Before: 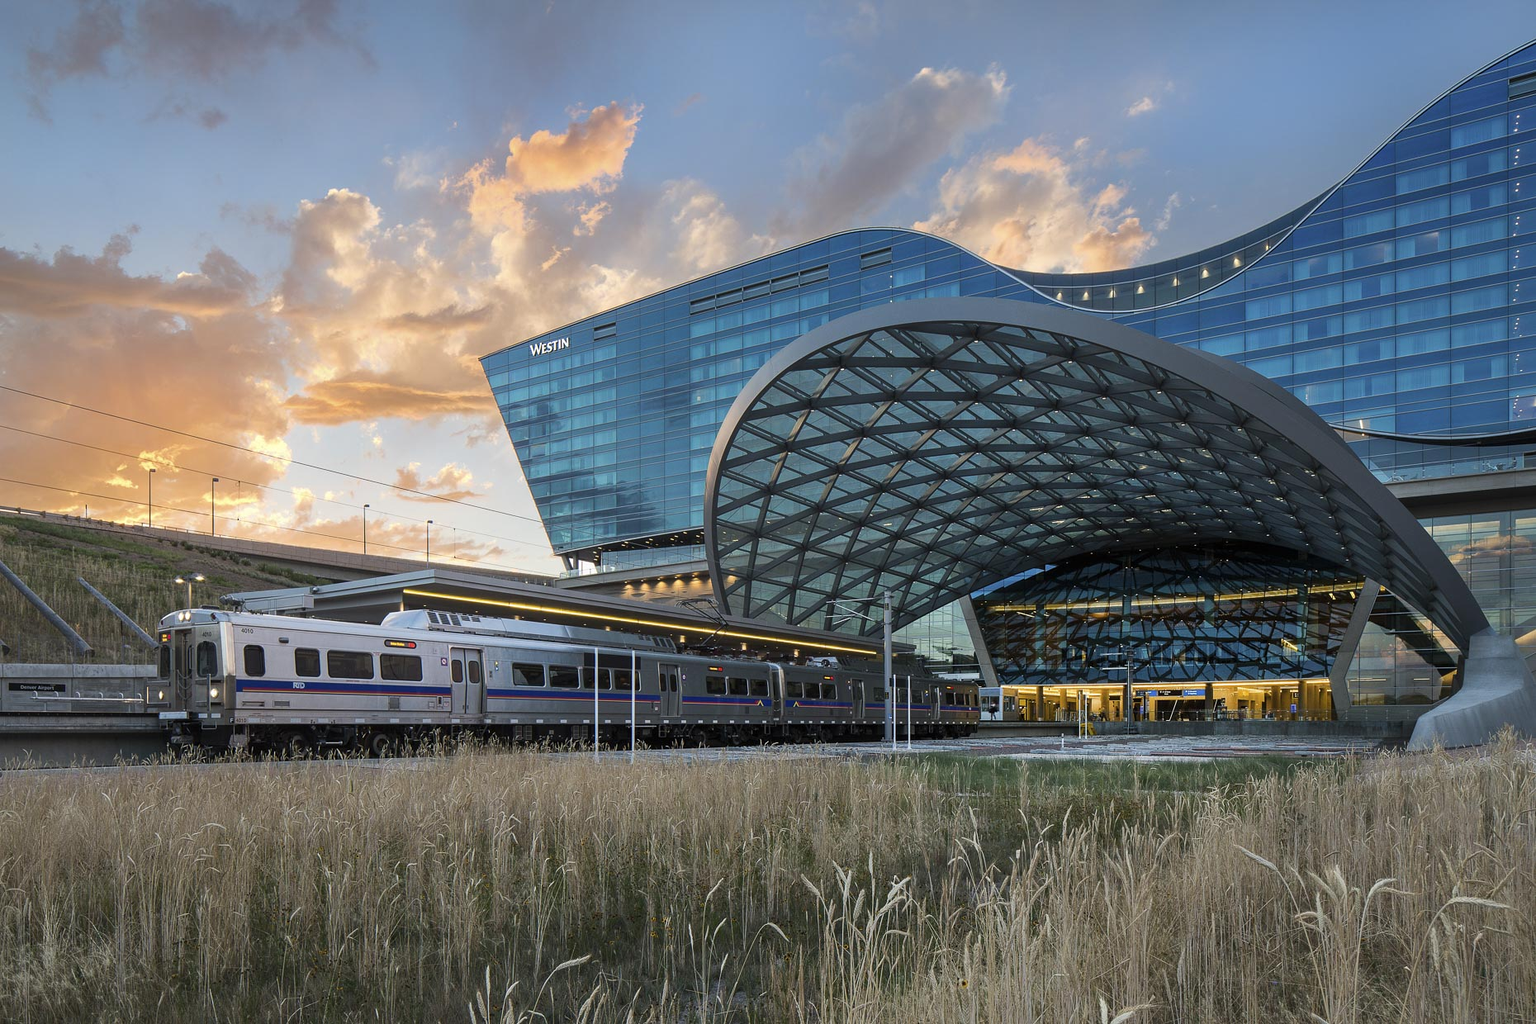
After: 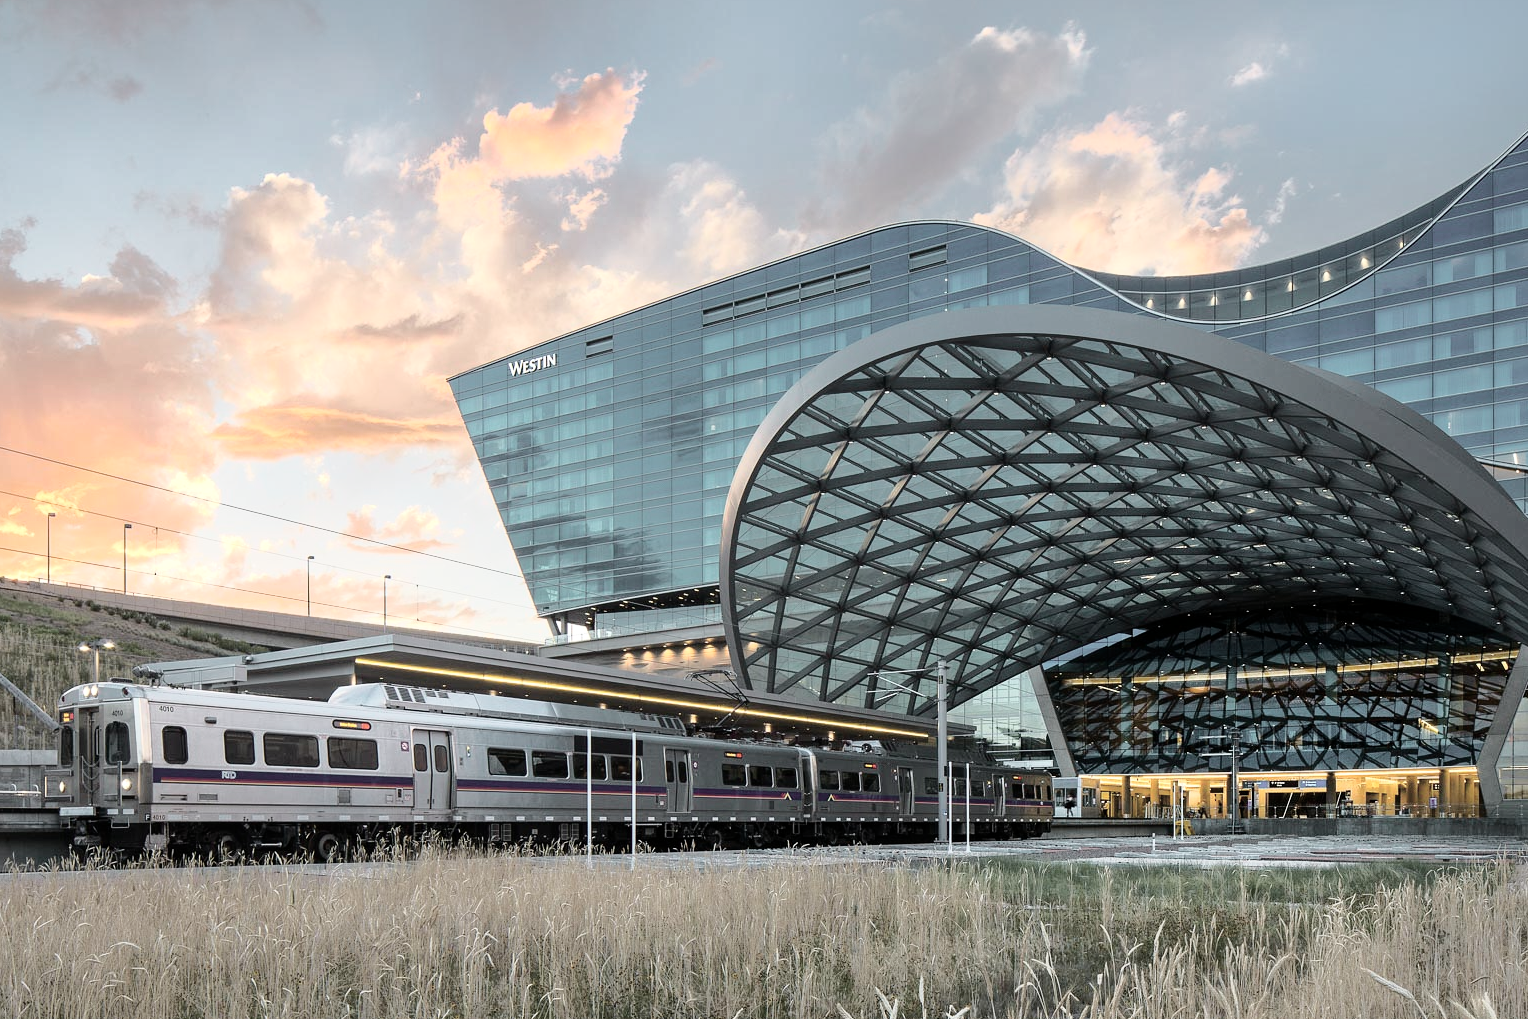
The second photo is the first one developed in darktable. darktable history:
white balance: red 1, blue 1
crop and rotate: left 7.196%, top 4.574%, right 10.605%, bottom 13.178%
tone curve: curves: ch0 [(0.003, 0) (0.066, 0.023) (0.154, 0.082) (0.281, 0.221) (0.405, 0.389) (0.517, 0.553) (0.716, 0.743) (0.822, 0.882) (1, 1)]; ch1 [(0, 0) (0.164, 0.115) (0.337, 0.332) (0.39, 0.398) (0.464, 0.461) (0.501, 0.5) (0.521, 0.526) (0.571, 0.606) (0.656, 0.677) (0.723, 0.731) (0.811, 0.796) (1, 1)]; ch2 [(0, 0) (0.337, 0.382) (0.464, 0.476) (0.501, 0.502) (0.527, 0.54) (0.556, 0.567) (0.575, 0.606) (0.659, 0.736) (1, 1)], color space Lab, independent channels, preserve colors none
exposure: exposure 0.128 EV, compensate highlight preservation false
contrast brightness saturation: brightness 0.18, saturation -0.5
